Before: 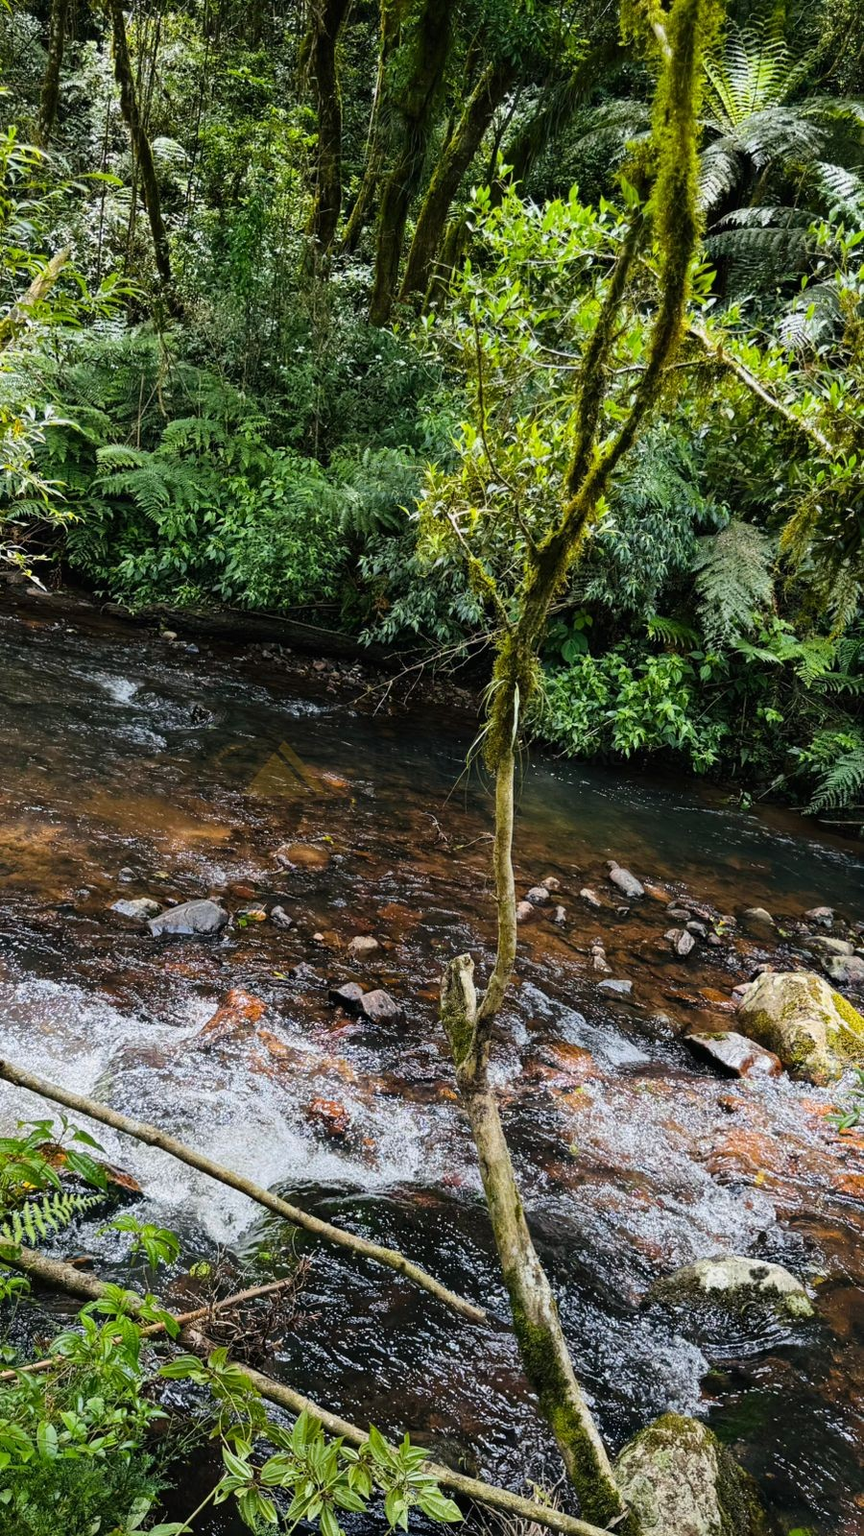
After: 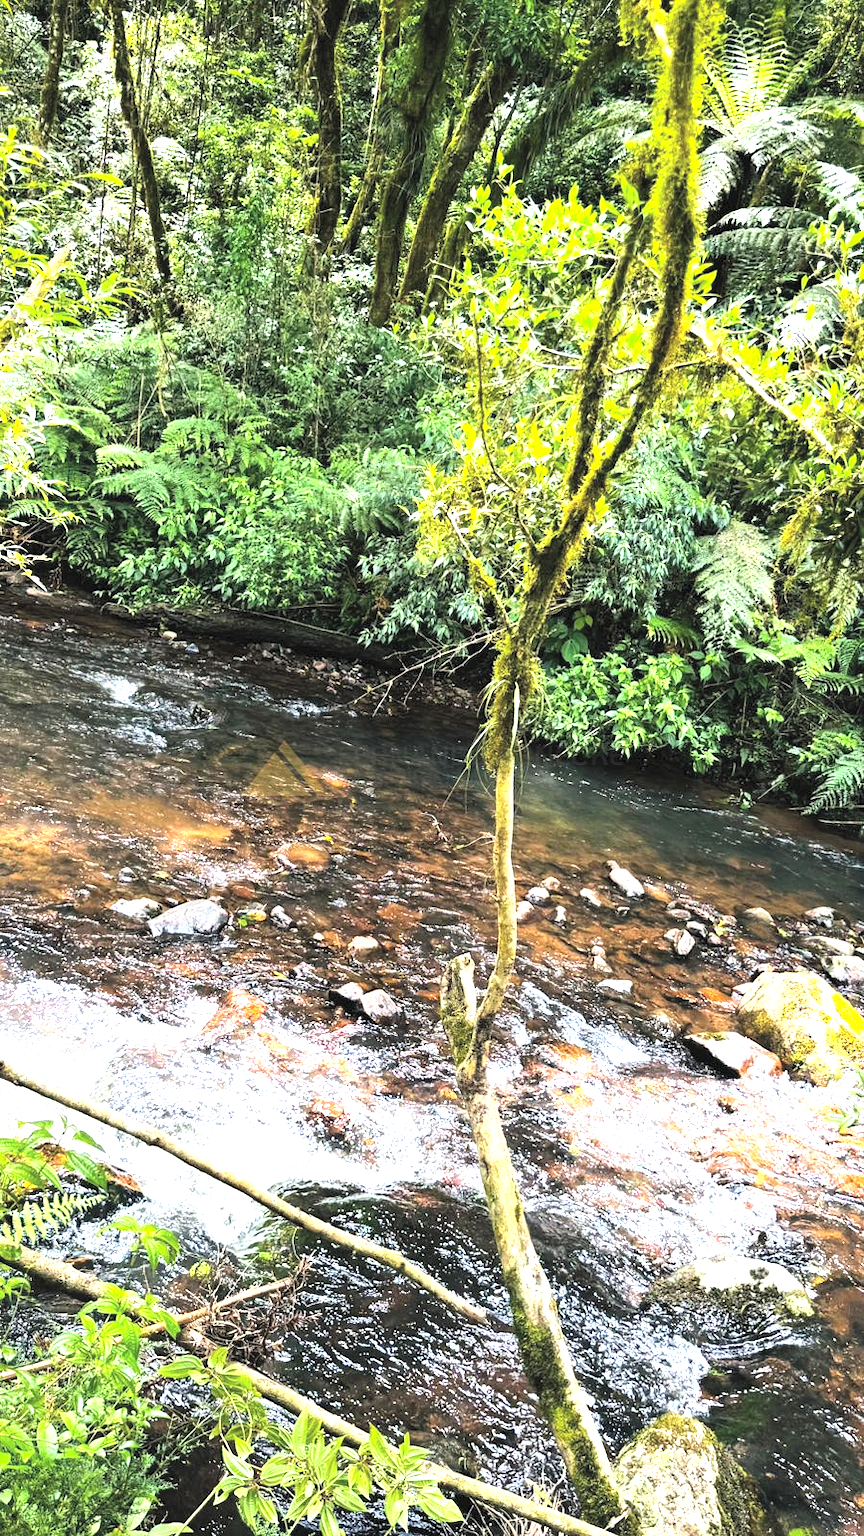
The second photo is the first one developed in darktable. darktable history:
tone equalizer: -8 EV -0.746 EV, -7 EV -0.71 EV, -6 EV -0.61 EV, -5 EV -0.422 EV, -3 EV 0.388 EV, -2 EV 0.6 EV, -1 EV 0.696 EV, +0 EV 0.736 EV, edges refinement/feathering 500, mask exposure compensation -1.57 EV, preserve details no
exposure: exposure 1.141 EV, compensate highlight preservation false
contrast brightness saturation: brightness 0.289
